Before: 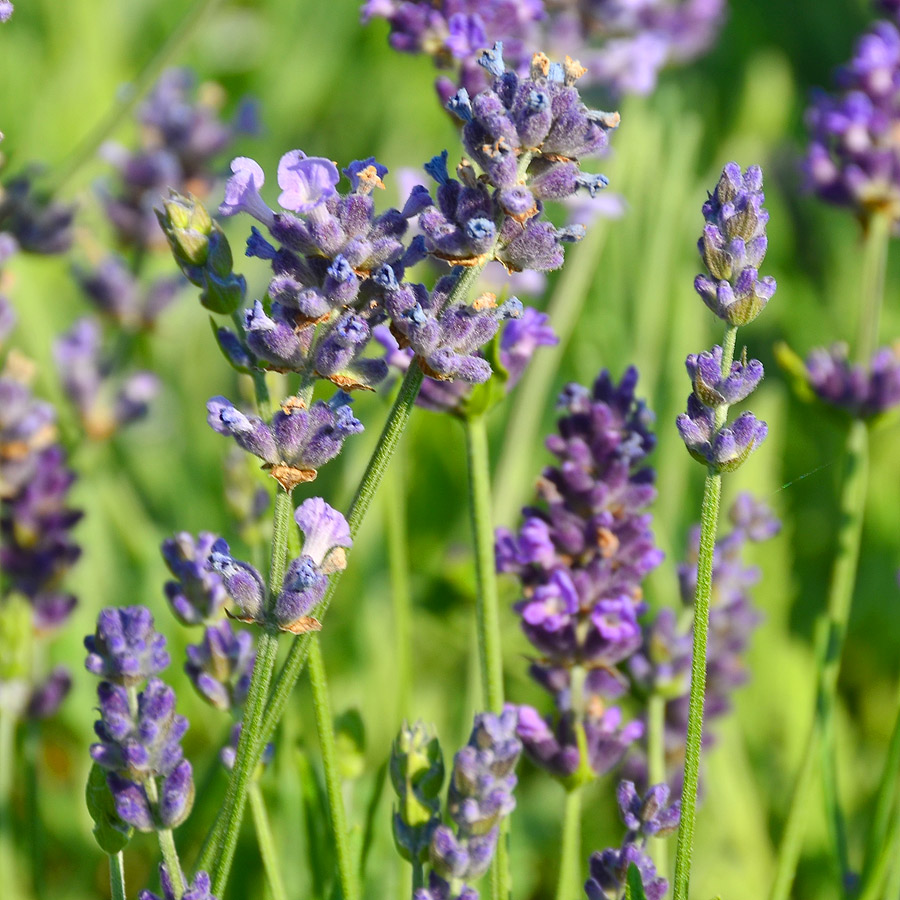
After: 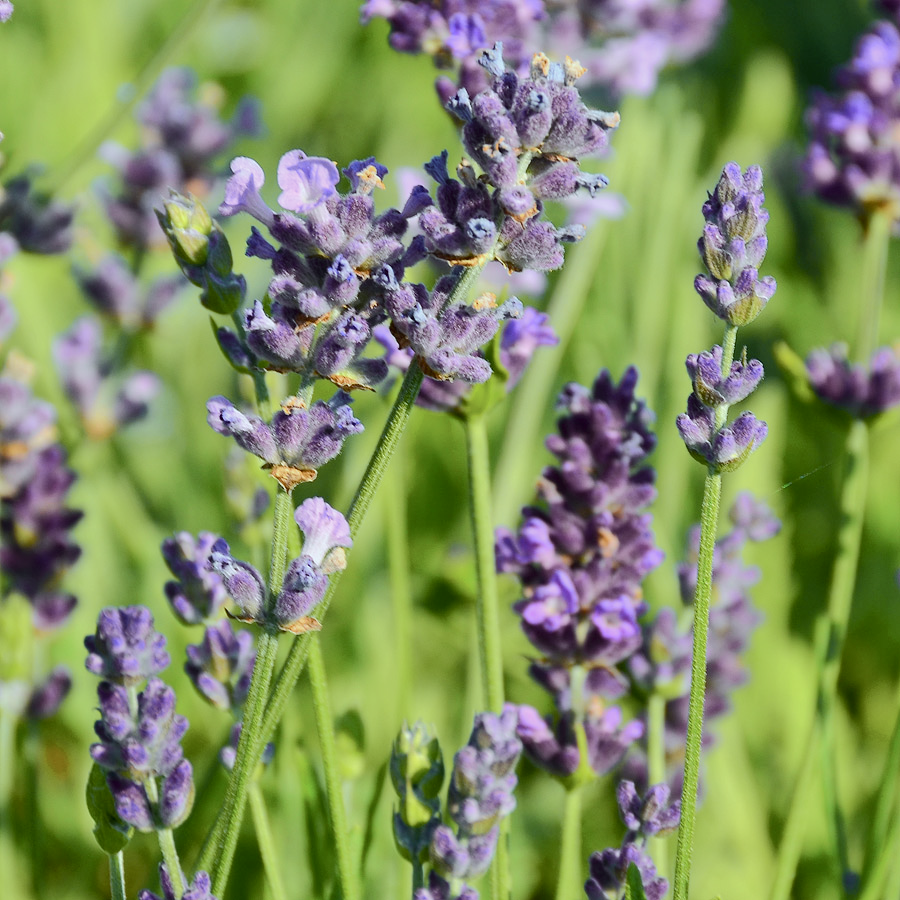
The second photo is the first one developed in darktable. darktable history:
white balance: red 0.925, blue 1.046
tone curve: curves: ch0 [(0, 0) (0.052, 0.018) (0.236, 0.207) (0.41, 0.417) (0.485, 0.518) (0.54, 0.584) (0.625, 0.666) (0.845, 0.828) (0.994, 0.964)]; ch1 [(0, 0.055) (0.15, 0.117) (0.317, 0.34) (0.382, 0.408) (0.434, 0.441) (0.472, 0.479) (0.498, 0.501) (0.557, 0.558) (0.616, 0.59) (0.739, 0.7) (0.873, 0.857) (1, 0.928)]; ch2 [(0, 0) (0.352, 0.403) (0.447, 0.466) (0.482, 0.482) (0.528, 0.526) (0.586, 0.577) (0.618, 0.621) (0.785, 0.747) (1, 1)], color space Lab, independent channels, preserve colors none
